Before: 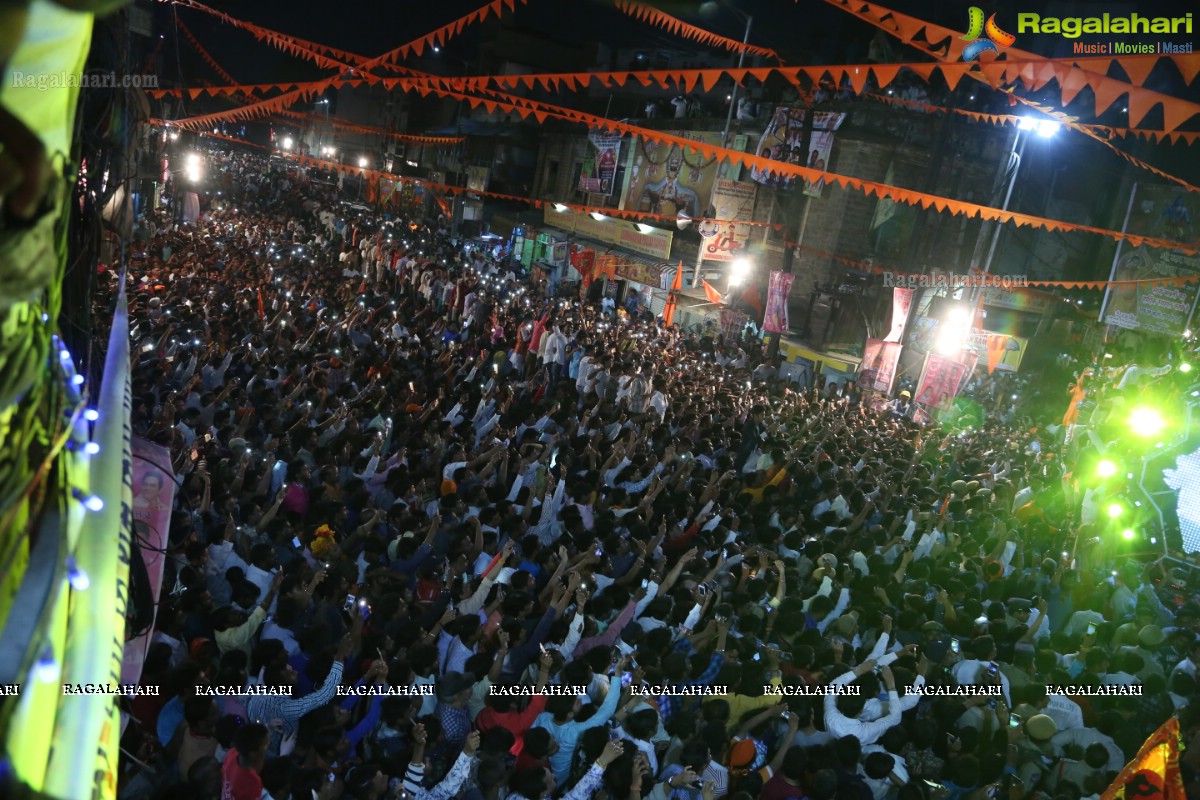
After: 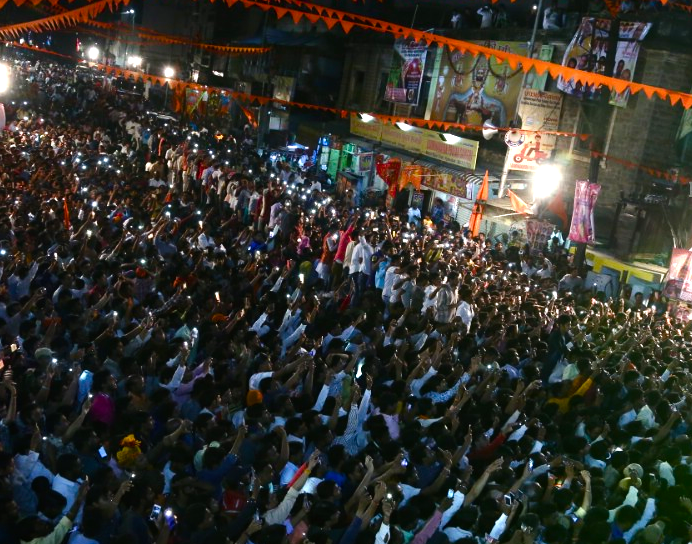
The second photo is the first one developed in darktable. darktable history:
crop: left 16.197%, top 11.361%, right 26.063%, bottom 20.543%
tone equalizer: -8 EV -0.782 EV, -7 EV -0.688 EV, -6 EV -0.62 EV, -5 EV -0.372 EV, -3 EV 0.367 EV, -2 EV 0.6 EV, -1 EV 0.693 EV, +0 EV 0.723 EV, edges refinement/feathering 500, mask exposure compensation -1.57 EV, preserve details no
exposure: exposure 0.154 EV, compensate highlight preservation false
shadows and highlights: shadows 11.14, white point adjustment 1.3, soften with gaussian
color balance rgb: perceptual saturation grading › global saturation 20%, perceptual saturation grading › highlights -25.694%, perceptual saturation grading › shadows 49.518%, global vibrance 20%
